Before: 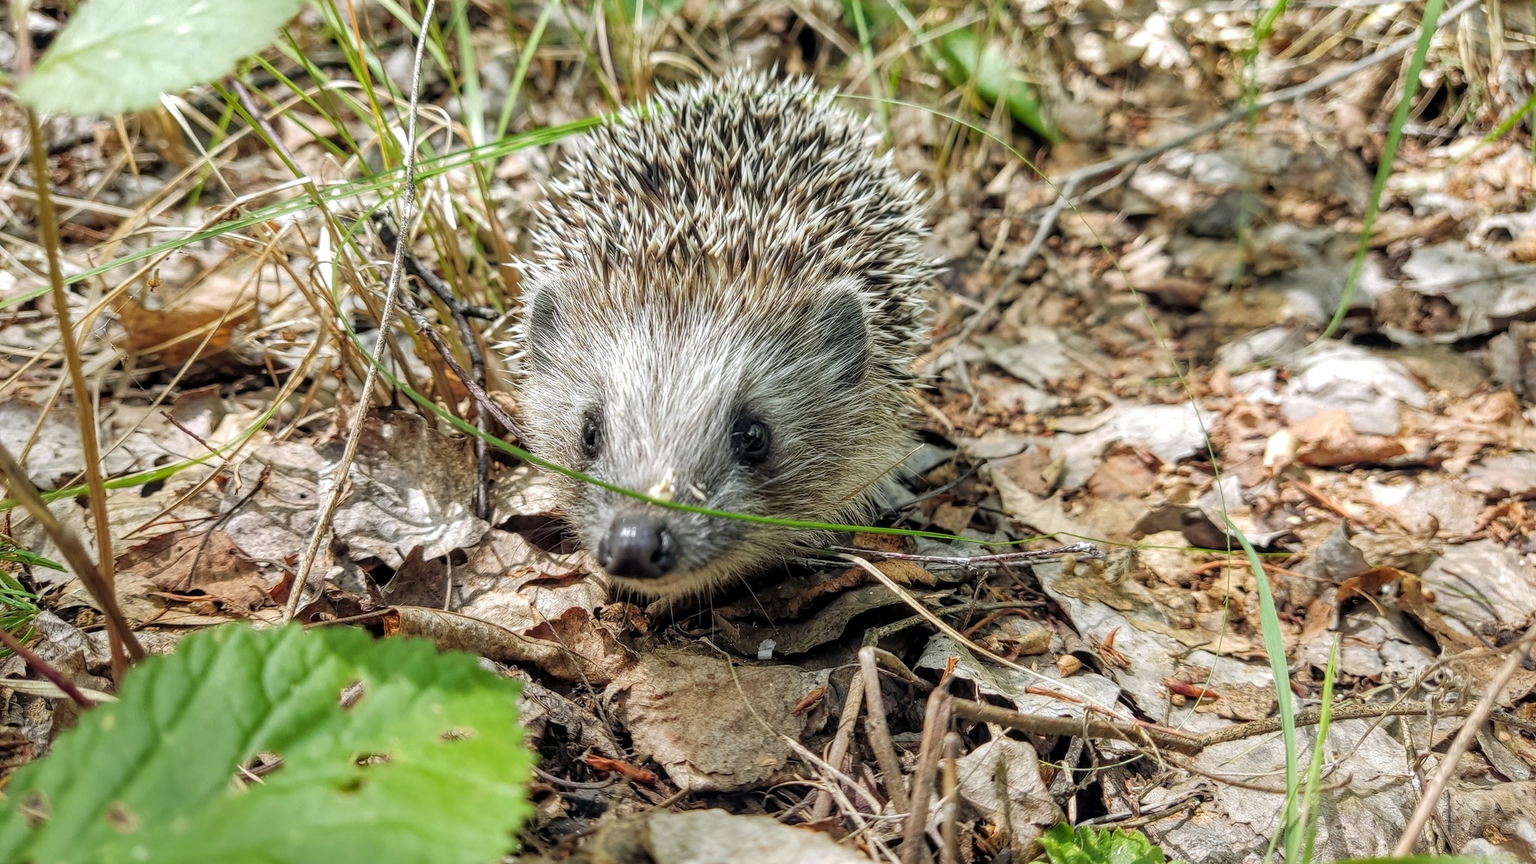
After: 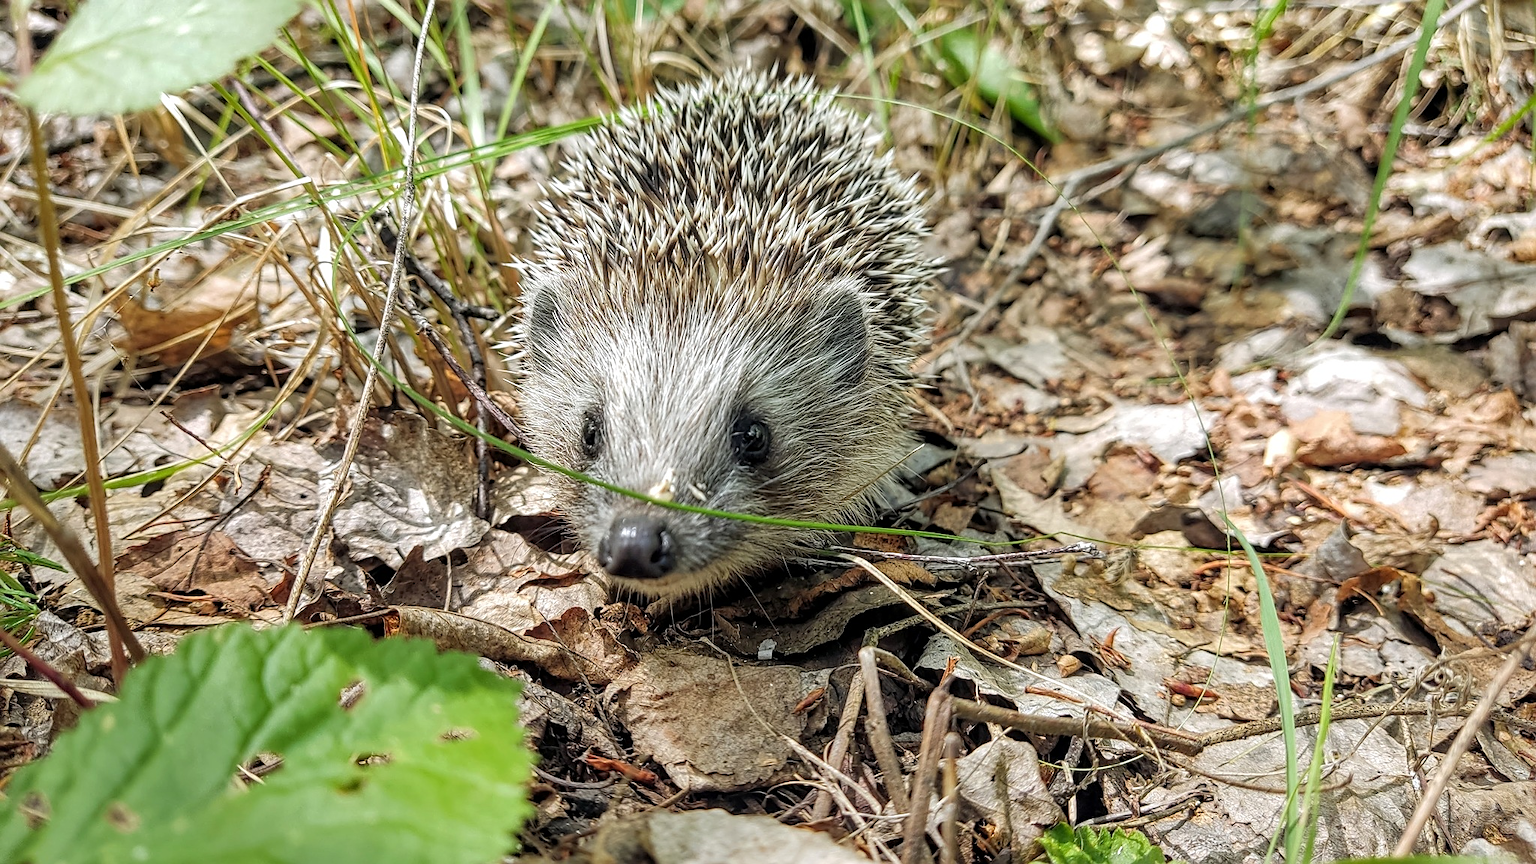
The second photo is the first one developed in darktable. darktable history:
sharpen: amount 0.553
